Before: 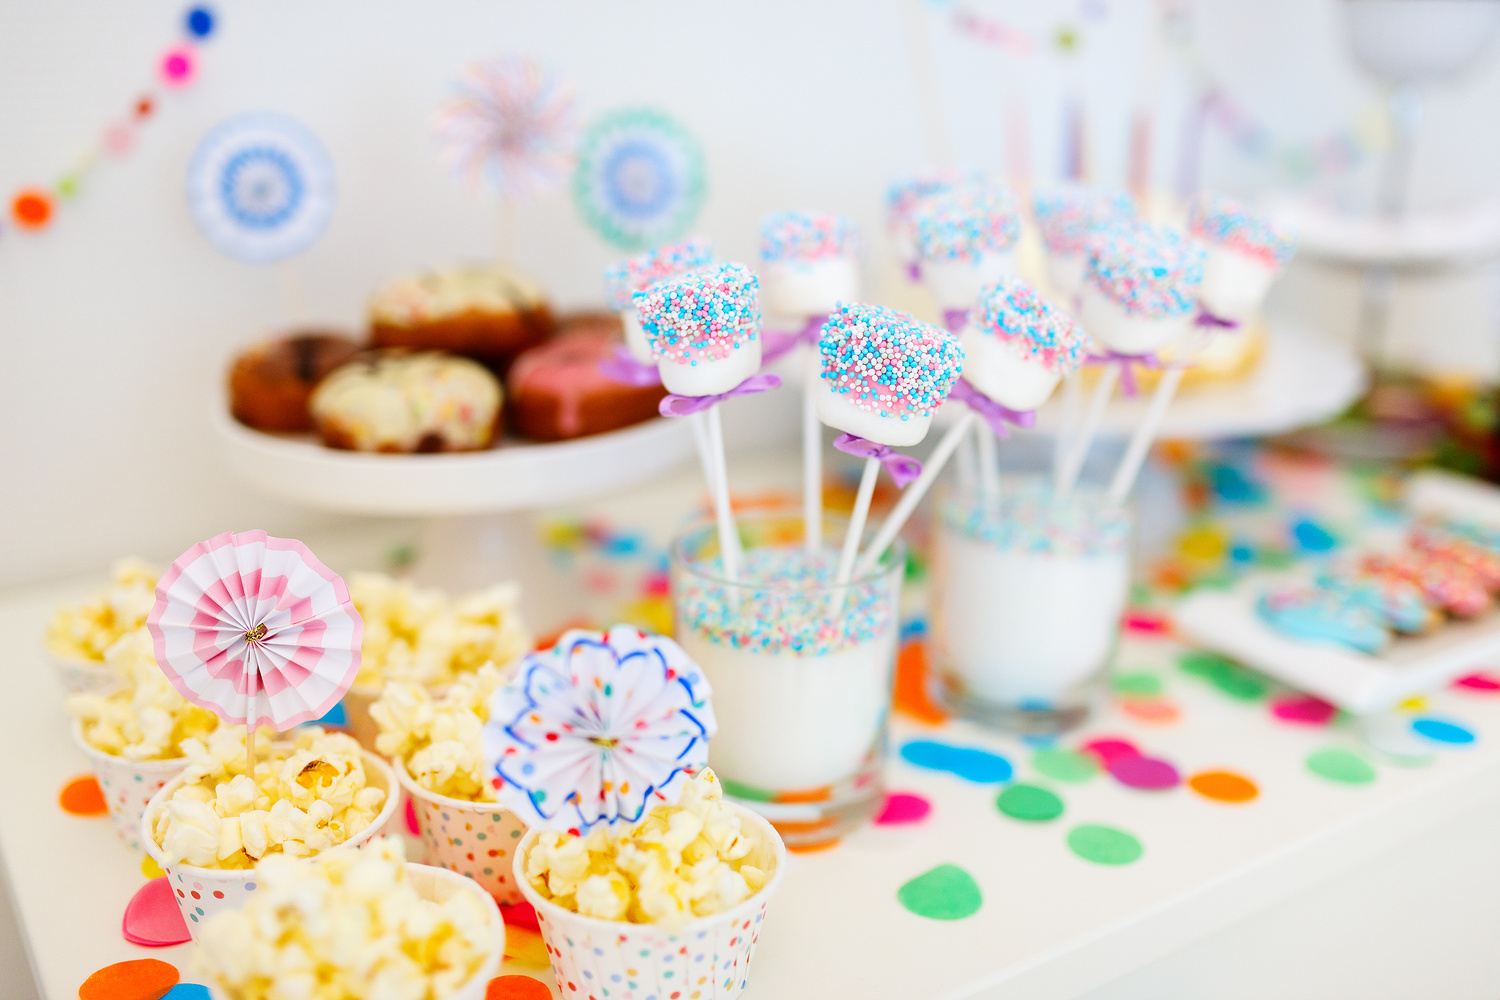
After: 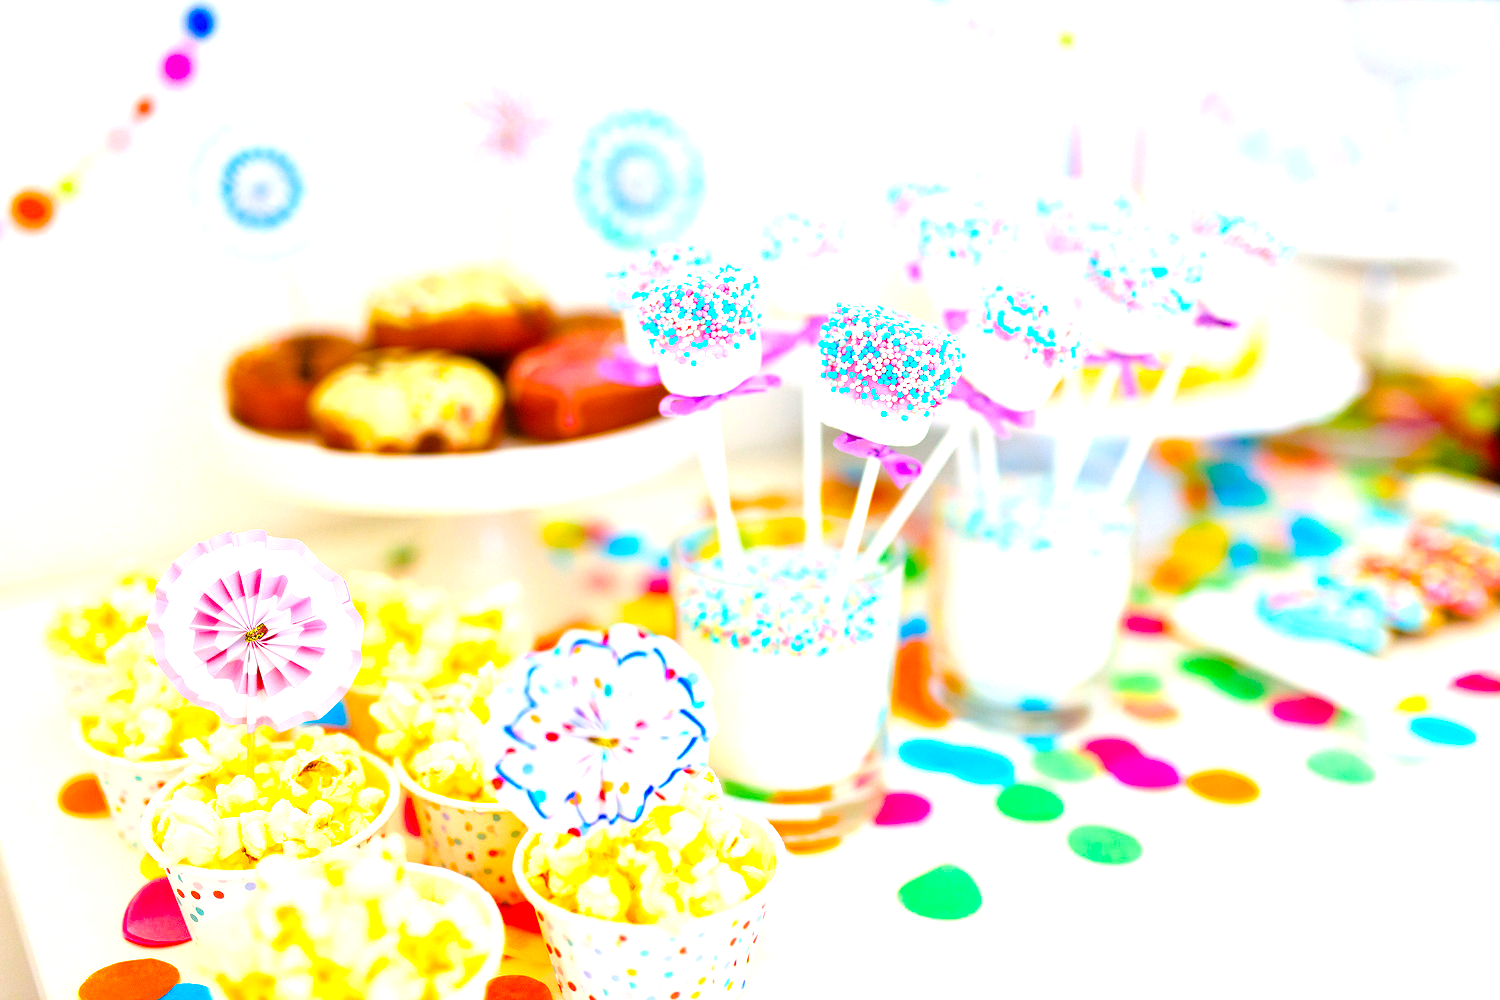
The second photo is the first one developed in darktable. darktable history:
color balance rgb: linear chroma grading › global chroma 20%, perceptual saturation grading › global saturation 25%, perceptual brilliance grading › global brilliance 20%, global vibrance 20%
tone equalizer: -7 EV 0.15 EV, -6 EV 0.6 EV, -5 EV 1.15 EV, -4 EV 1.33 EV, -3 EV 1.15 EV, -2 EV 0.6 EV, -1 EV 0.15 EV, mask exposure compensation -0.5 EV
